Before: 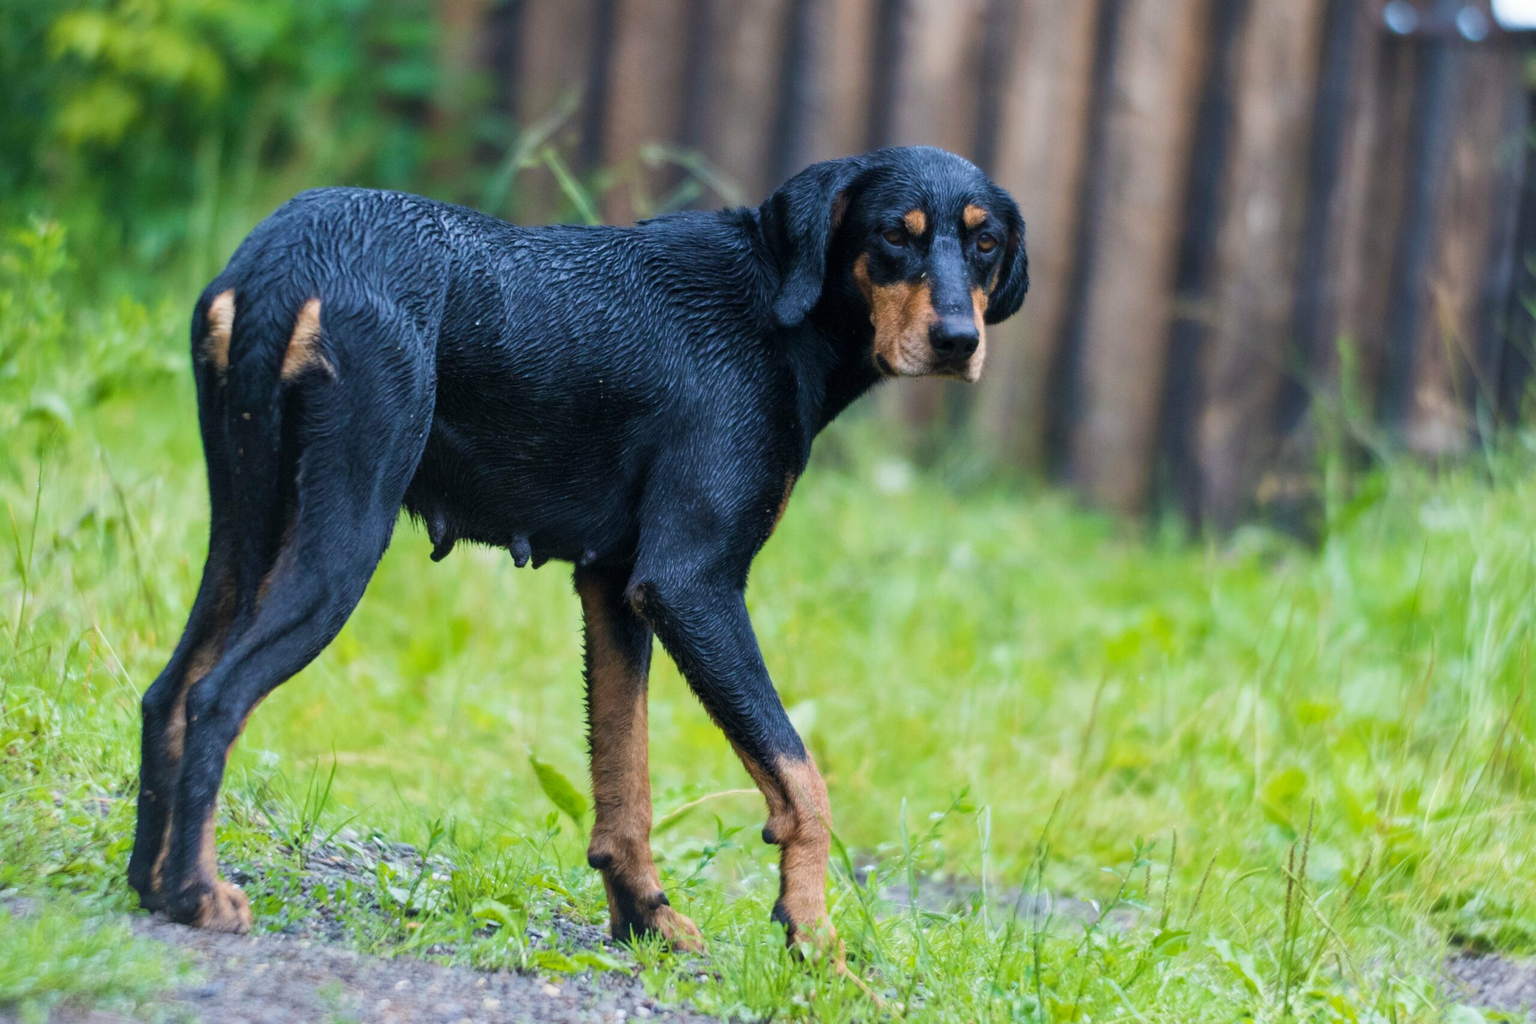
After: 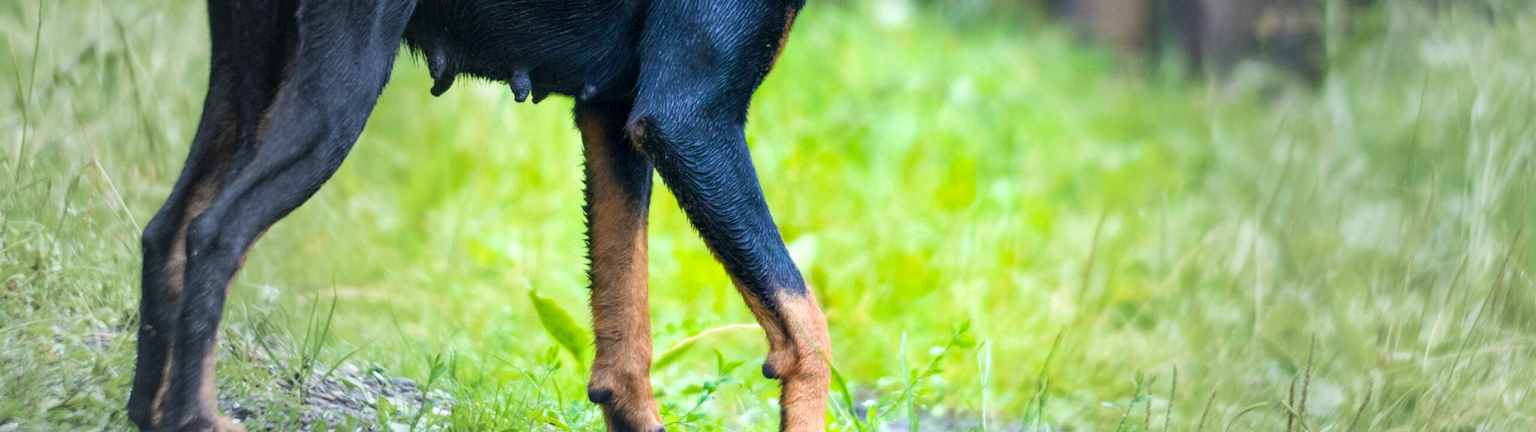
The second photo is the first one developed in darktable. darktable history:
crop: top 45.464%, bottom 12.256%
exposure: black level correction 0.001, exposure 0.499 EV, compensate highlight preservation false
color balance rgb: perceptual saturation grading › global saturation 12.832%, perceptual brilliance grading › global brilliance 2.999%, perceptual brilliance grading › highlights -3.227%, perceptual brilliance grading › shadows 2.781%, global vibrance 20%
vignetting: fall-off start 30.94%, fall-off radius 35.27%, brightness -0.276, unbound false
